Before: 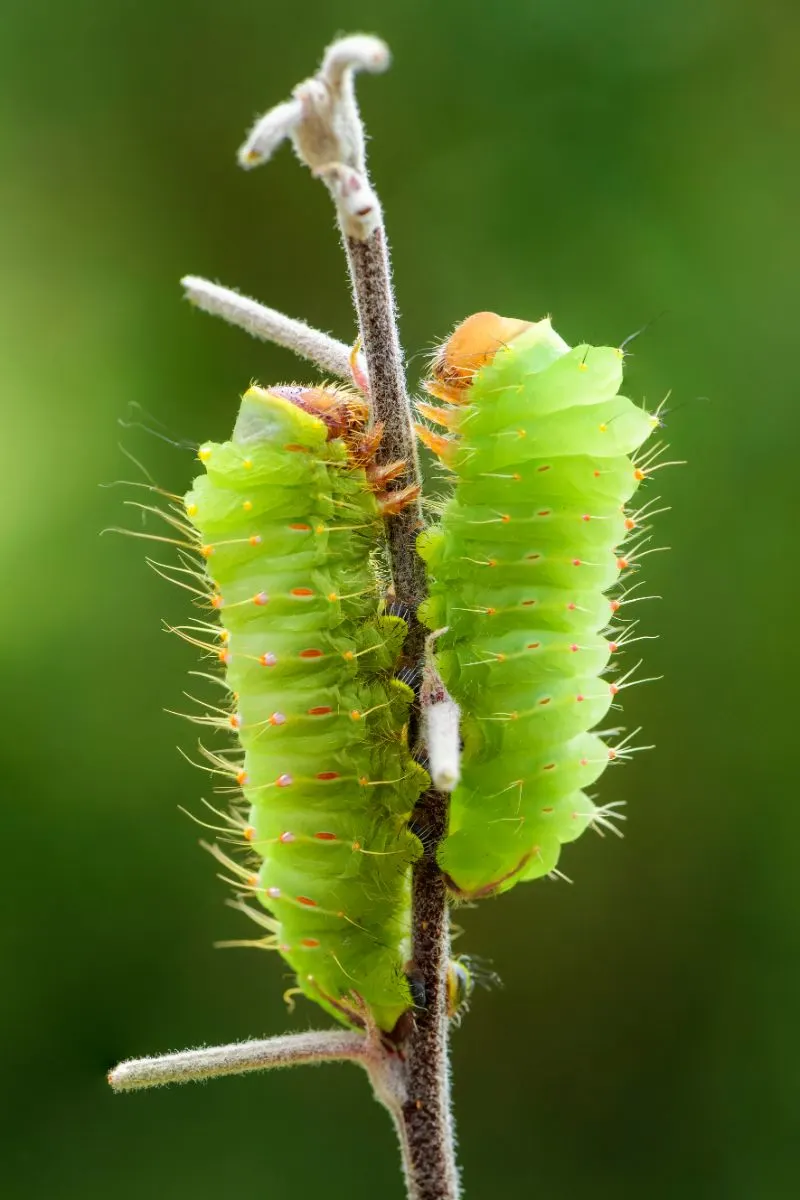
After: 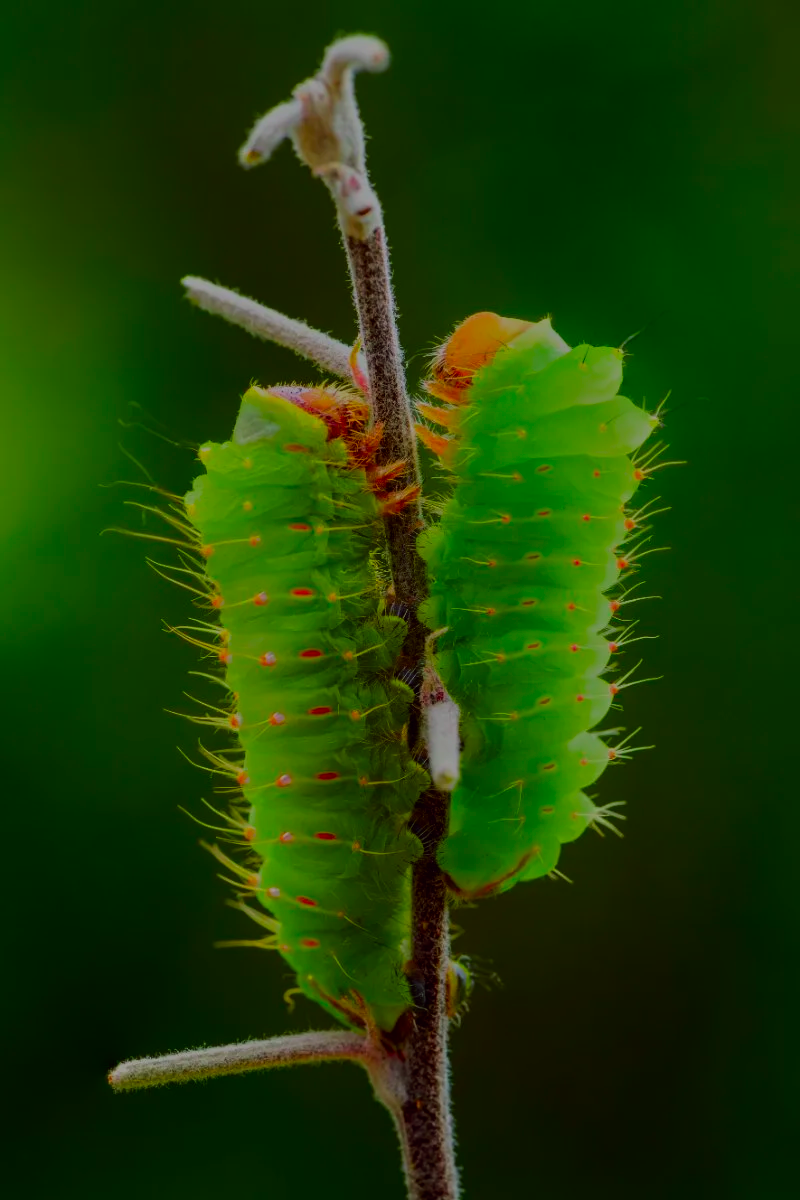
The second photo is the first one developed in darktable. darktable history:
tone equalizer: -8 EV -2 EV, -7 EV -2 EV, -6 EV -2 EV, -5 EV -2 EV, -4 EV -2 EV, -3 EV -2 EV, -2 EV -2 EV, -1 EV -1.63 EV, +0 EV -2 EV
color balance: lift [1, 1.001, 0.999, 1.001], gamma [1, 1.004, 1.007, 0.993], gain [1, 0.991, 0.987, 1.013], contrast 7.5%, contrast fulcrum 10%, output saturation 115%
color contrast: green-magenta contrast 1.69, blue-yellow contrast 1.49
